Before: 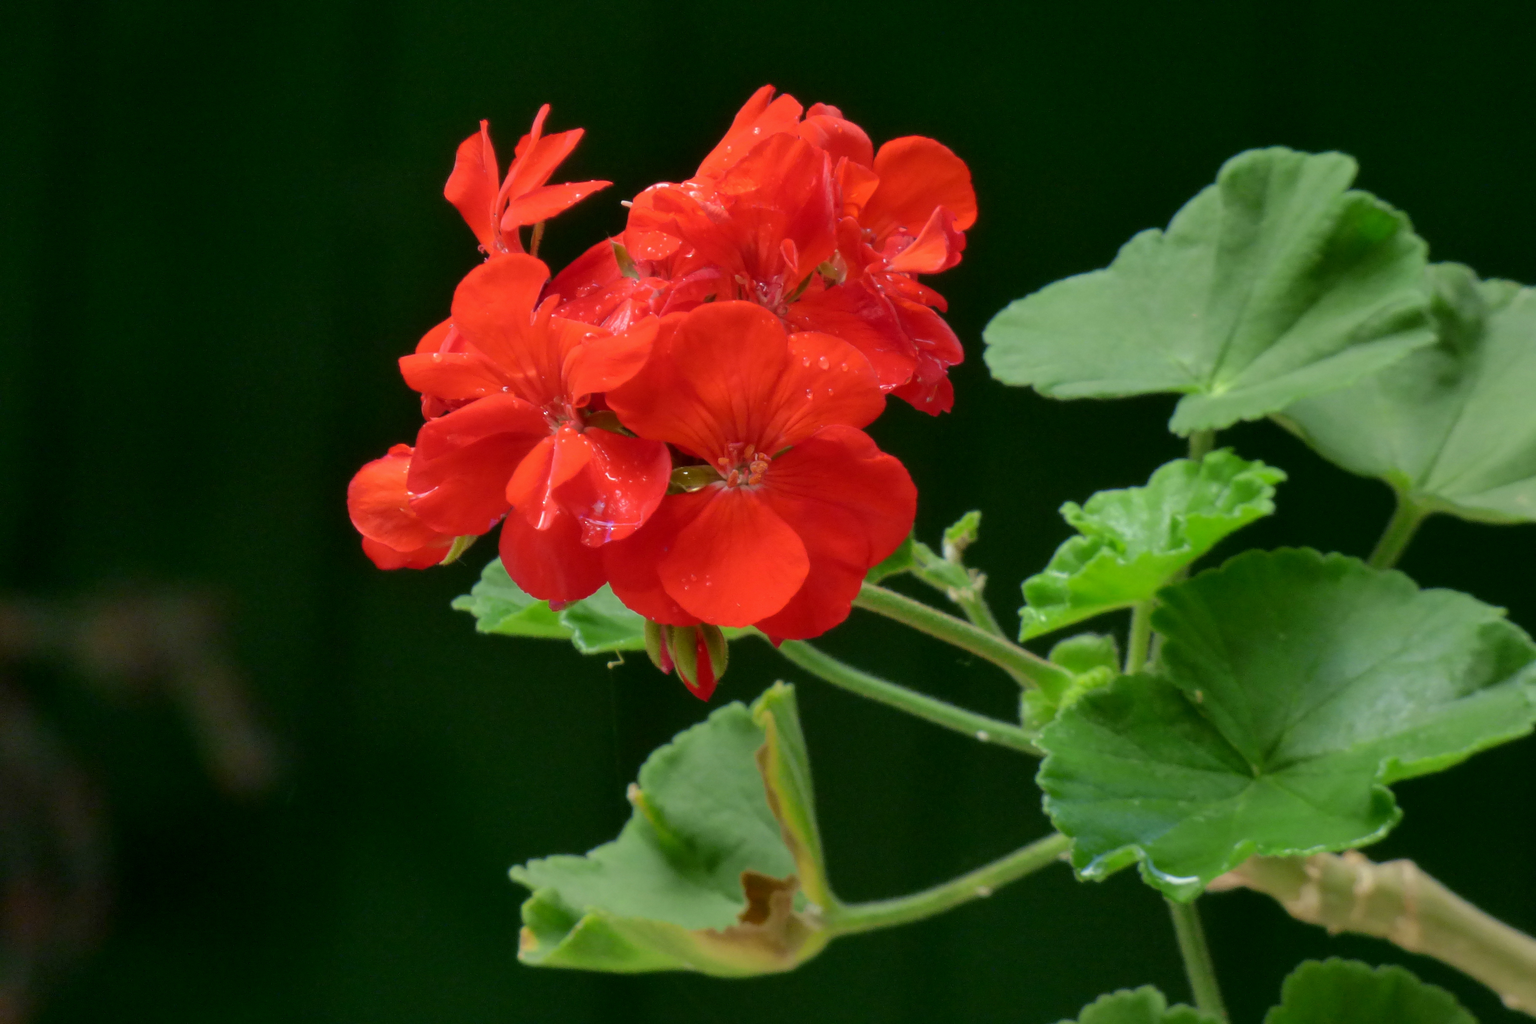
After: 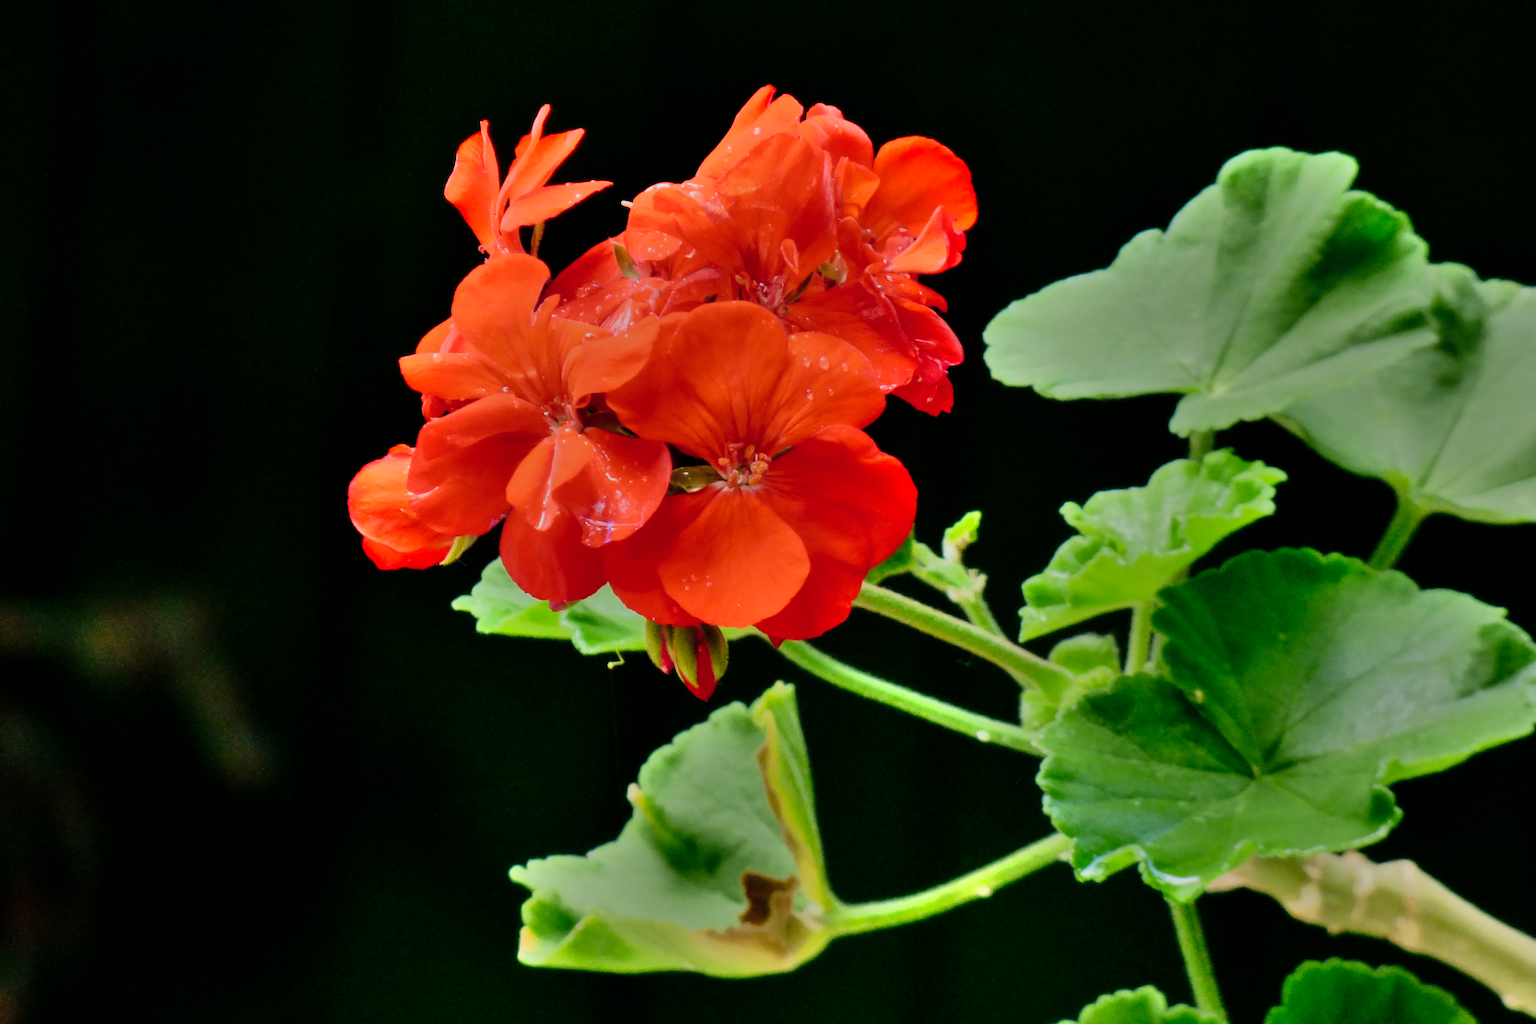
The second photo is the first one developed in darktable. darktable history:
filmic rgb: middle gray luminance 30%, black relative exposure -9 EV, white relative exposure 7 EV, threshold 6 EV, target black luminance 0%, hardness 2.94, latitude 2.04%, contrast 0.963, highlights saturation mix 5%, shadows ↔ highlights balance 12.16%, add noise in highlights 0, preserve chrominance no, color science v3 (2019), use custom middle-gray values true, iterations of high-quality reconstruction 0, contrast in highlights soft, enable highlight reconstruction true
shadows and highlights: radius 110.86, shadows 51.09, white point adjustment 9.16, highlights -4.17, highlights color adjustment 32.2%, soften with gaussian
